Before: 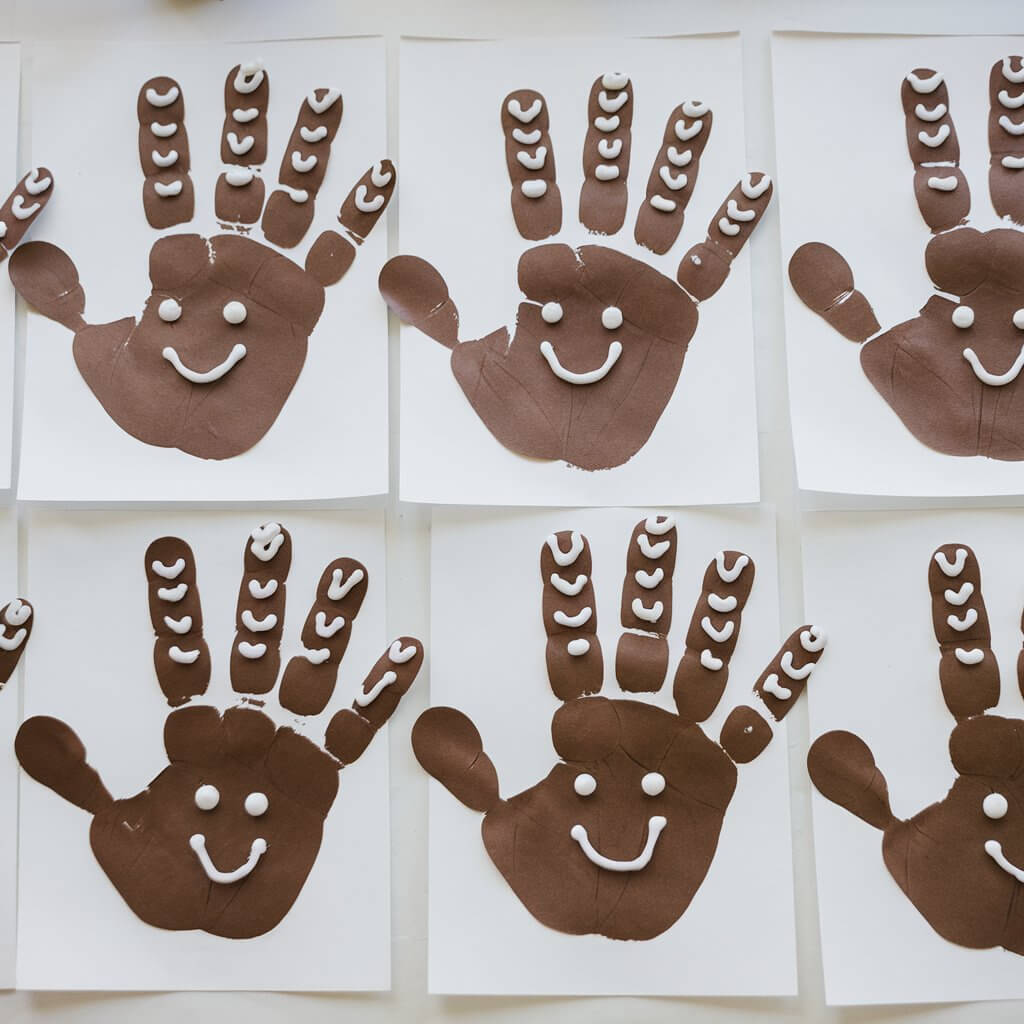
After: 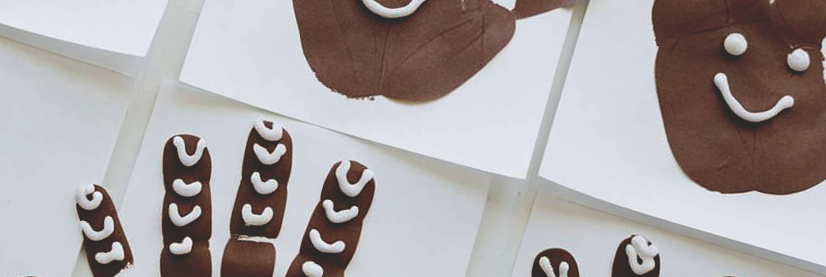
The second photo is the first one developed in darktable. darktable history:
crop and rotate: angle 16.12°, top 30.835%, bottom 35.653%
base curve: curves: ch0 [(0, 0.02) (0.083, 0.036) (1, 1)], preserve colors none
